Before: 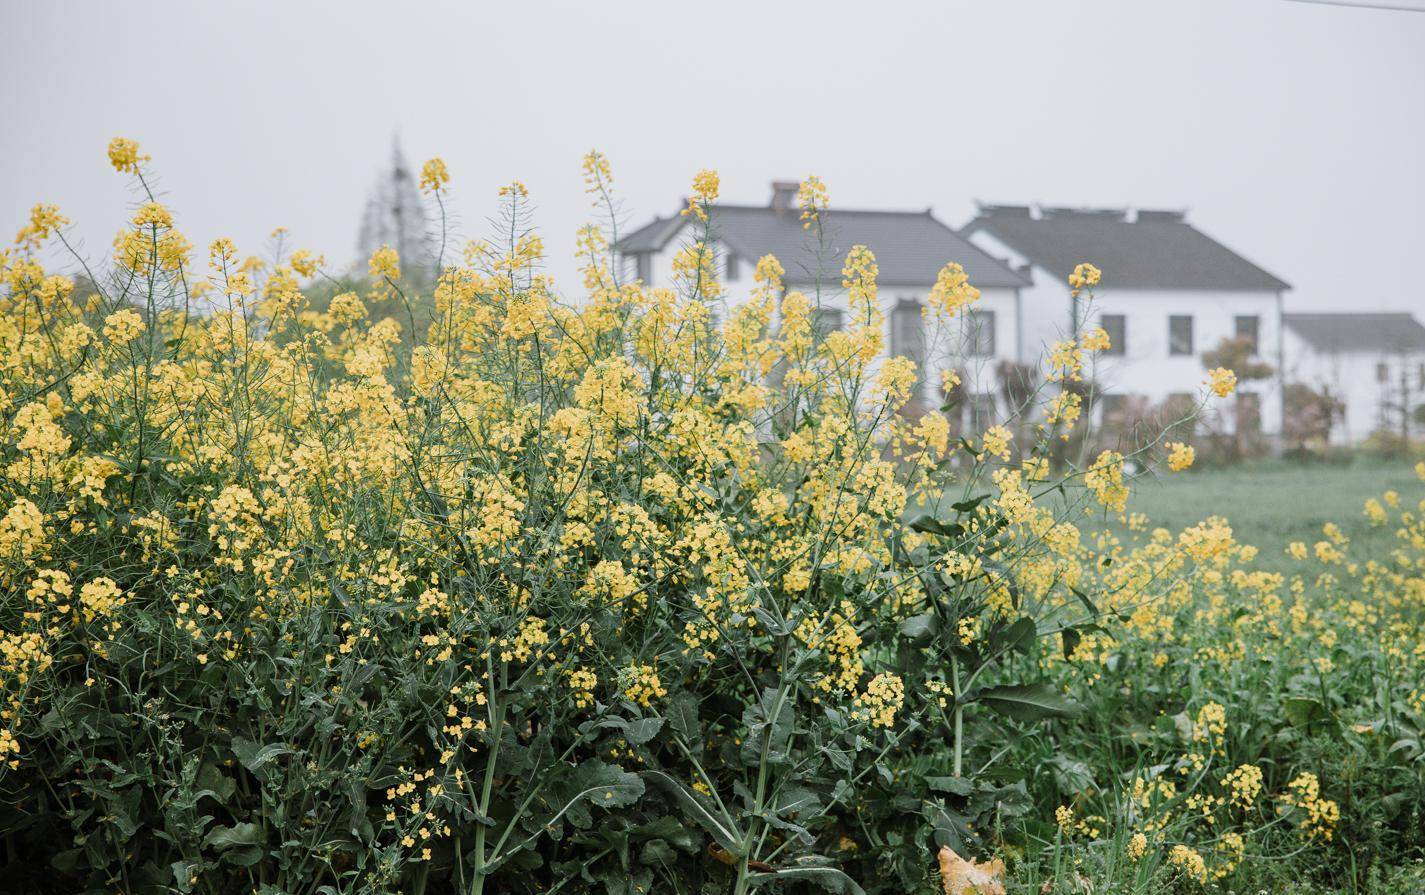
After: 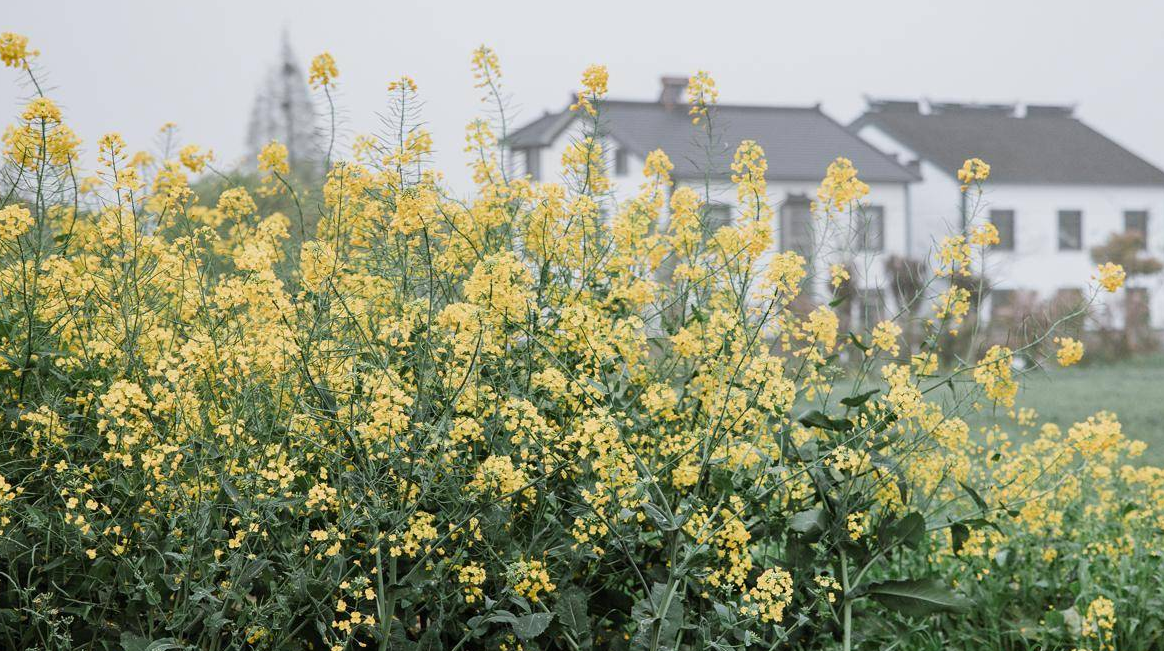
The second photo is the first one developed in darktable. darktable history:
crop: left 7.805%, top 11.778%, right 10.464%, bottom 15.471%
